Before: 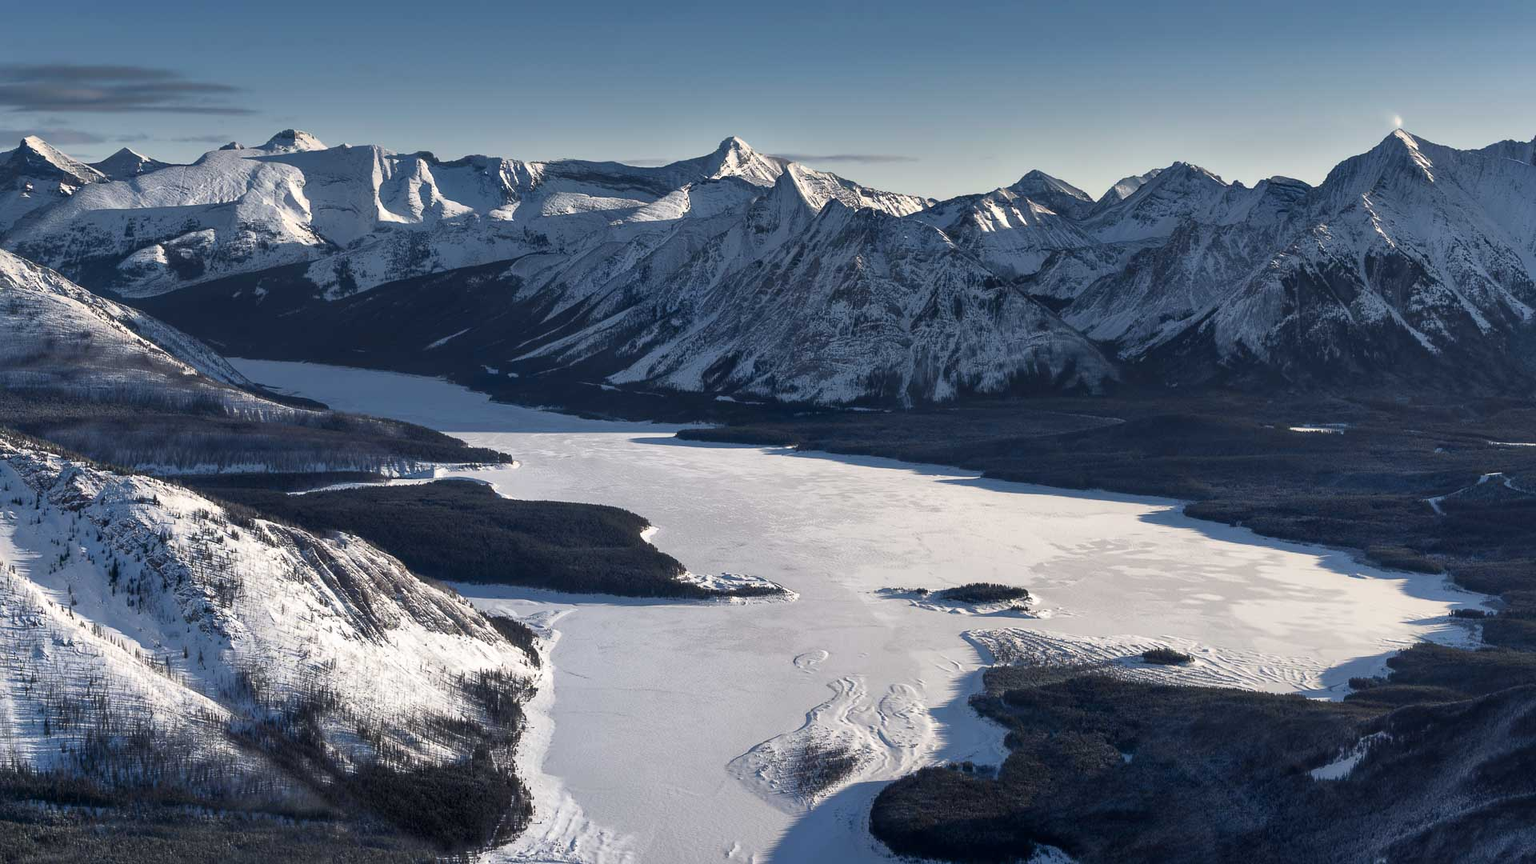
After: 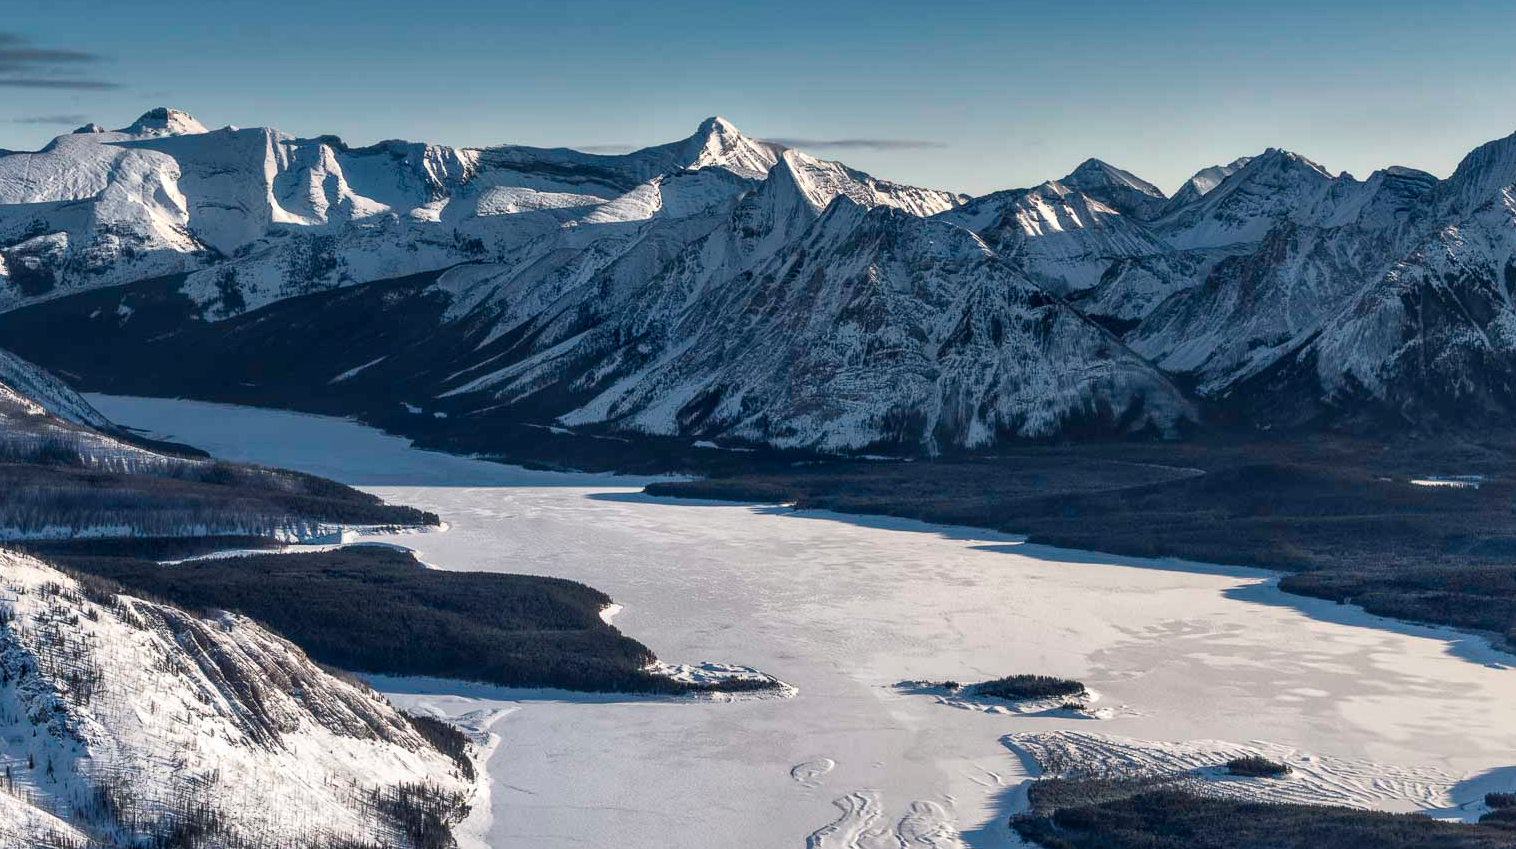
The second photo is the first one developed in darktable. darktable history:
crop and rotate: left 10.52%, top 5.027%, right 10.47%, bottom 16.284%
local contrast: on, module defaults
